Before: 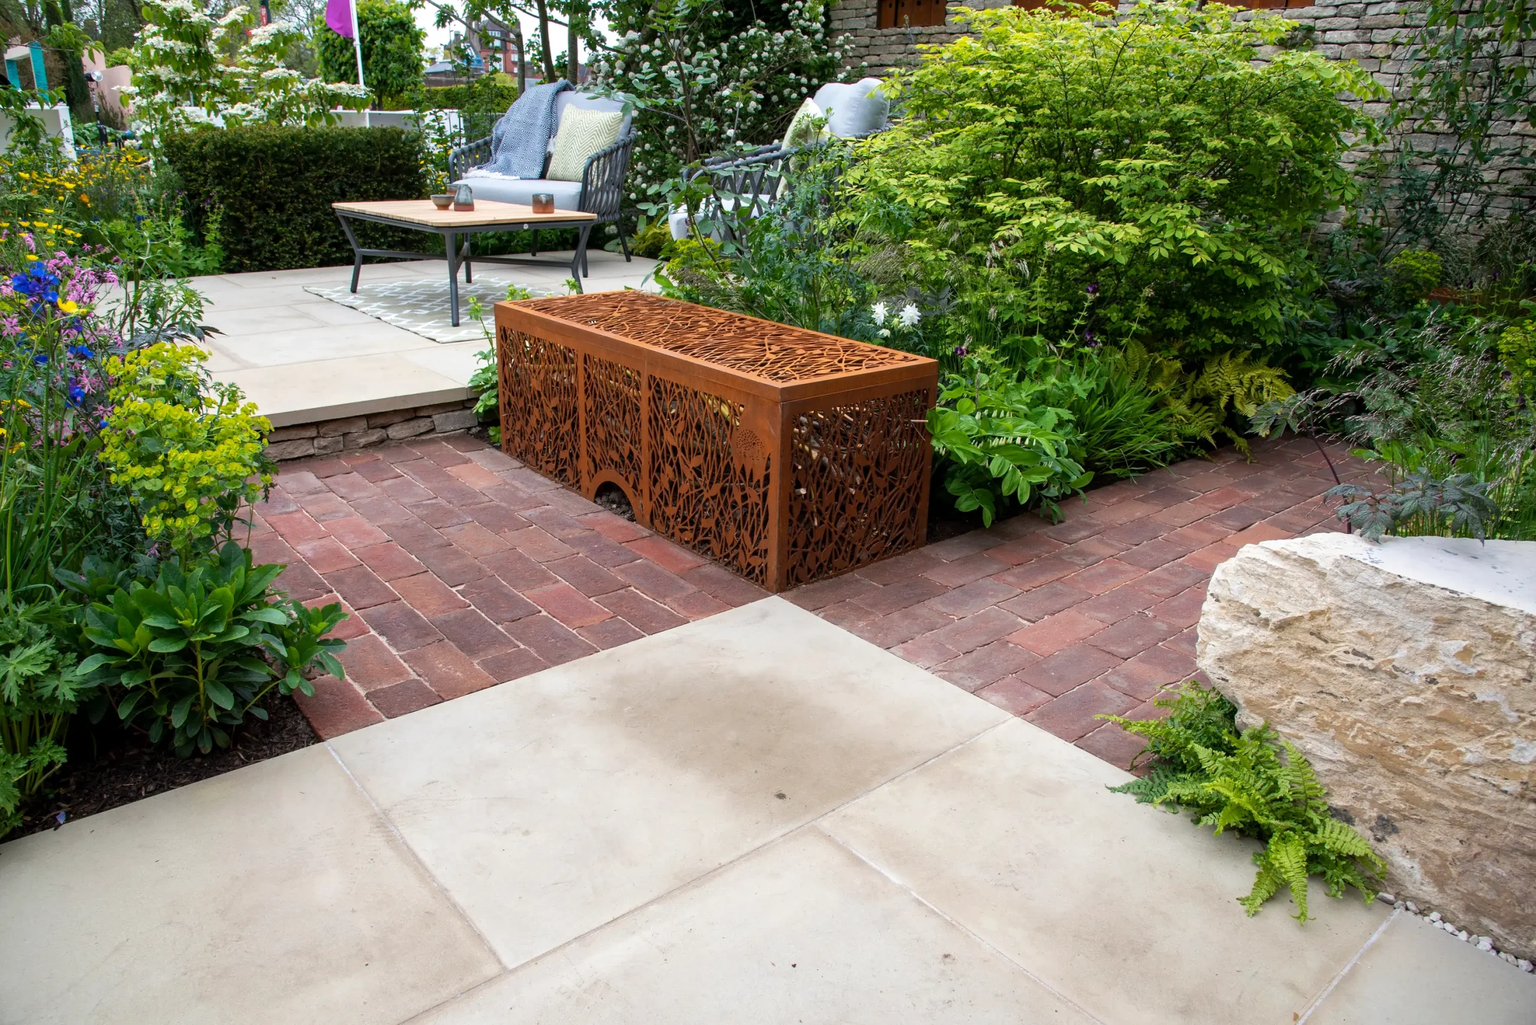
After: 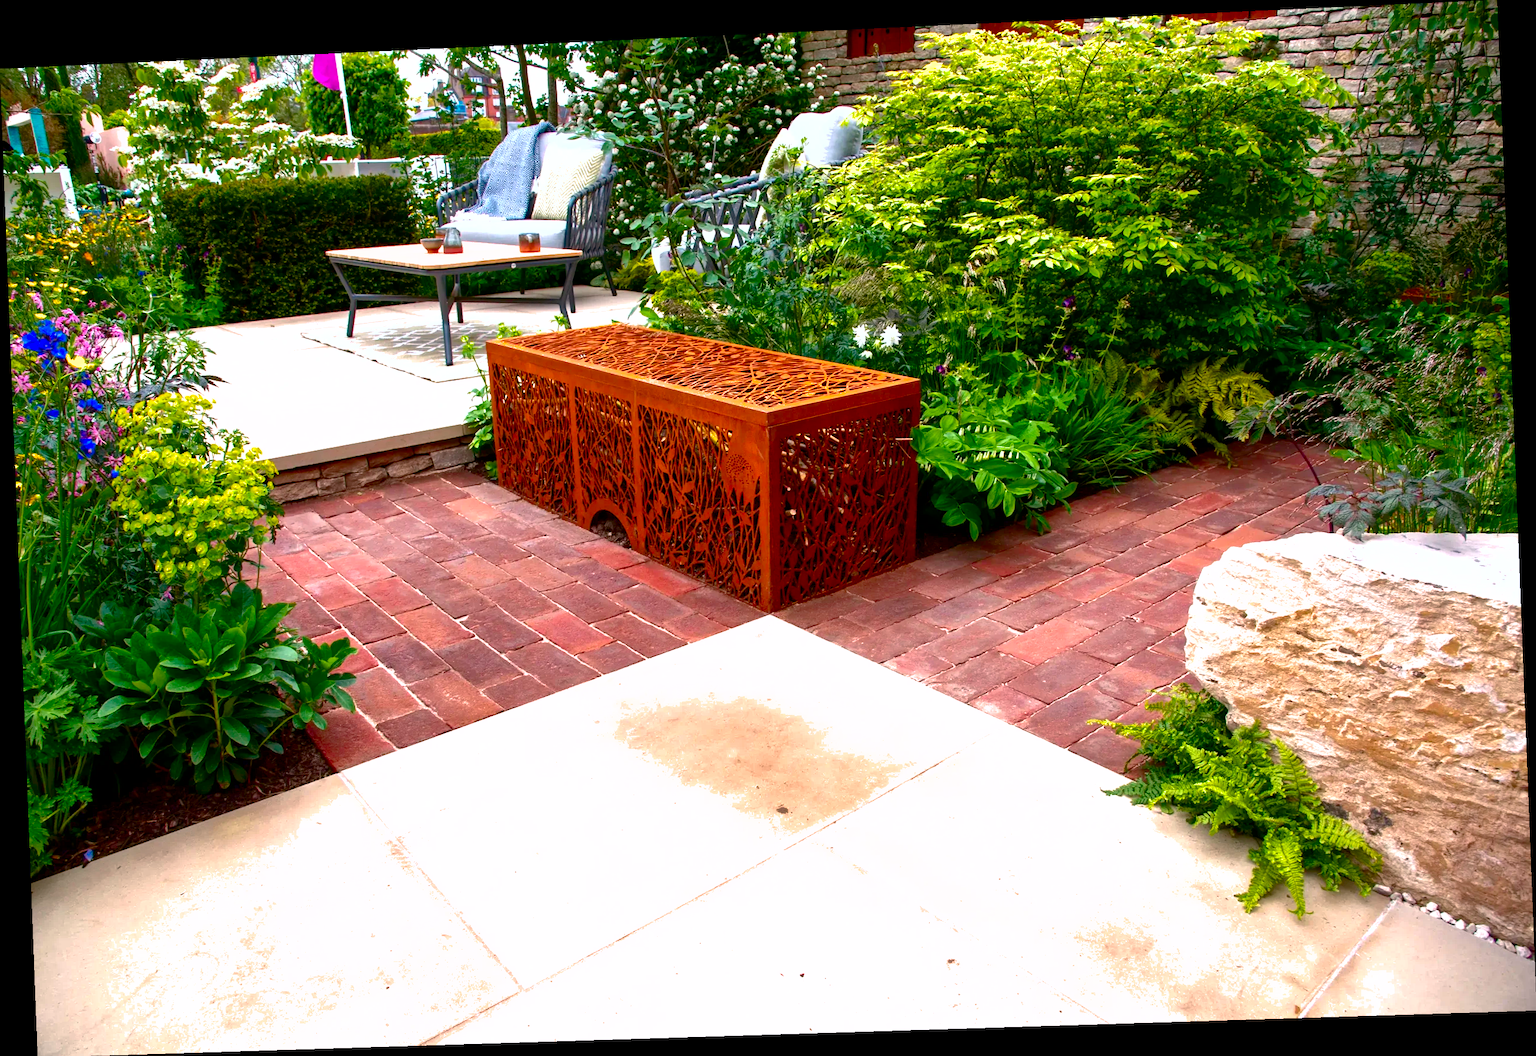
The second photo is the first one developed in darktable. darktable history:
white balance: red 1.127, blue 0.943
color correction: highlights a* -4.18, highlights b* -10.81
rotate and perspective: rotation -2.22°, lens shift (horizontal) -0.022, automatic cropping off
exposure: exposure 0.74 EV, compensate highlight preservation false
shadows and highlights: on, module defaults
color balance rgb: perceptual saturation grading › global saturation 35%, perceptual saturation grading › highlights -25%, perceptual saturation grading › shadows 25%, global vibrance 10%
contrast brightness saturation: contrast 0.13, brightness -0.24, saturation 0.14
